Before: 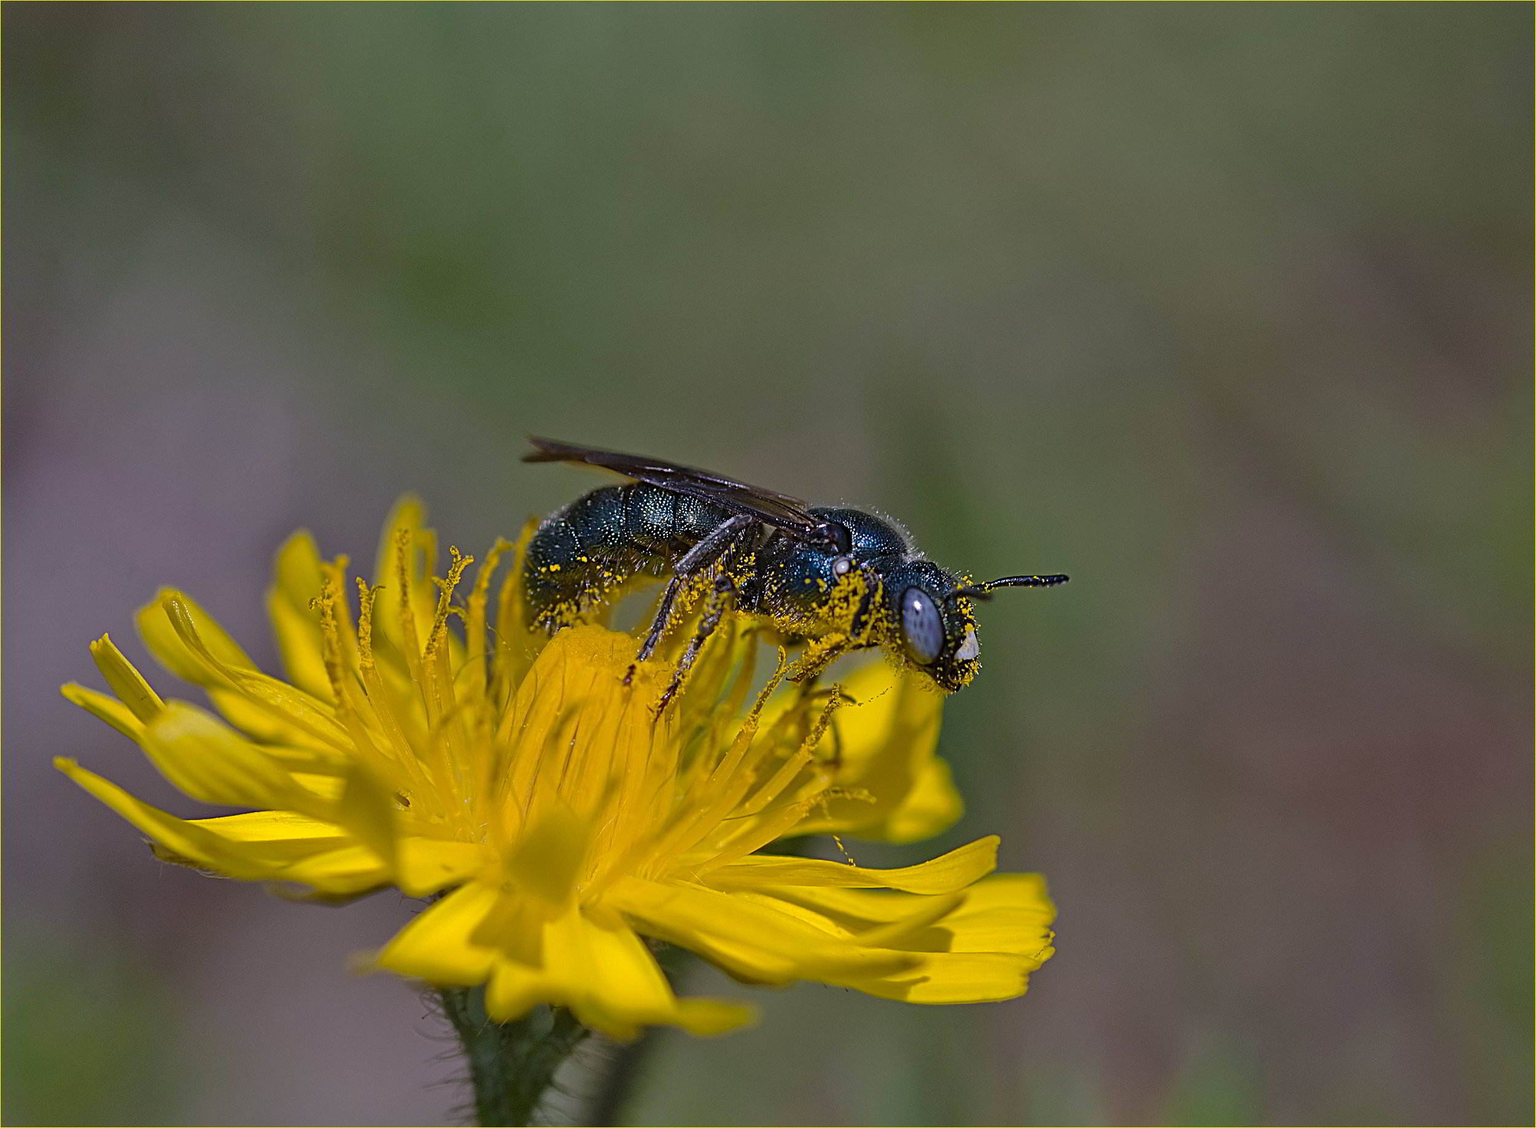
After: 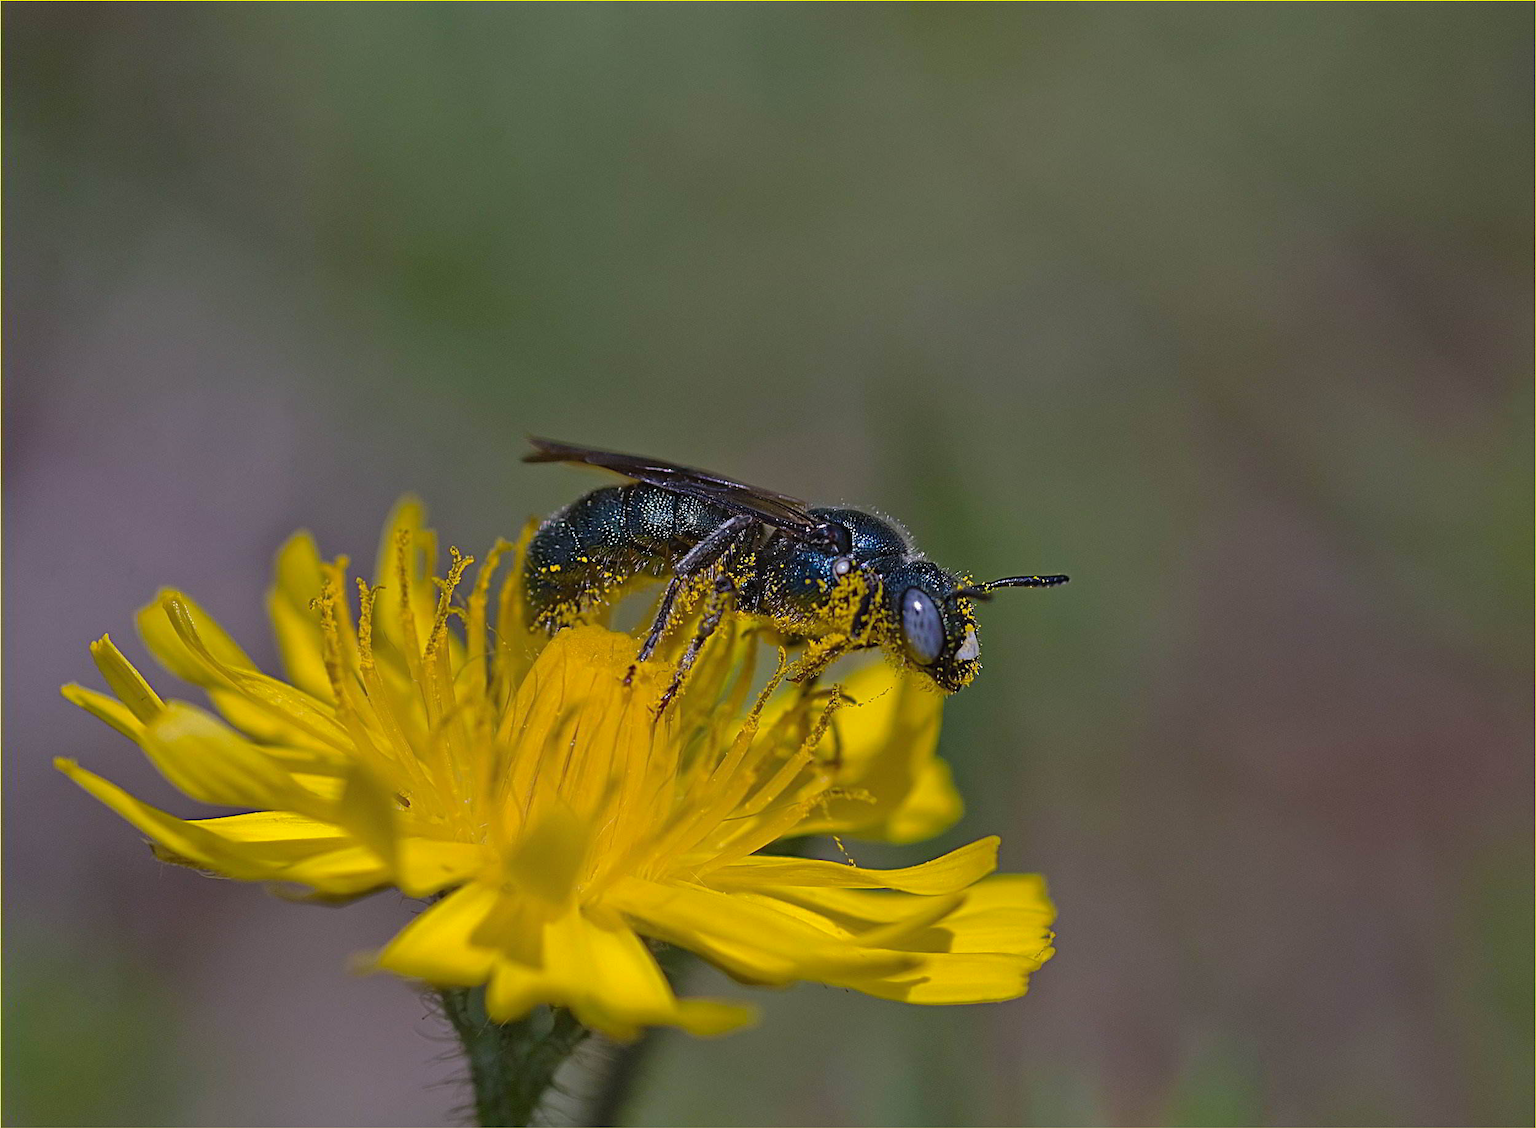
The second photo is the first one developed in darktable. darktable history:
local contrast: mode bilateral grid, contrast 100, coarseness 99, detail 91%, midtone range 0.2
